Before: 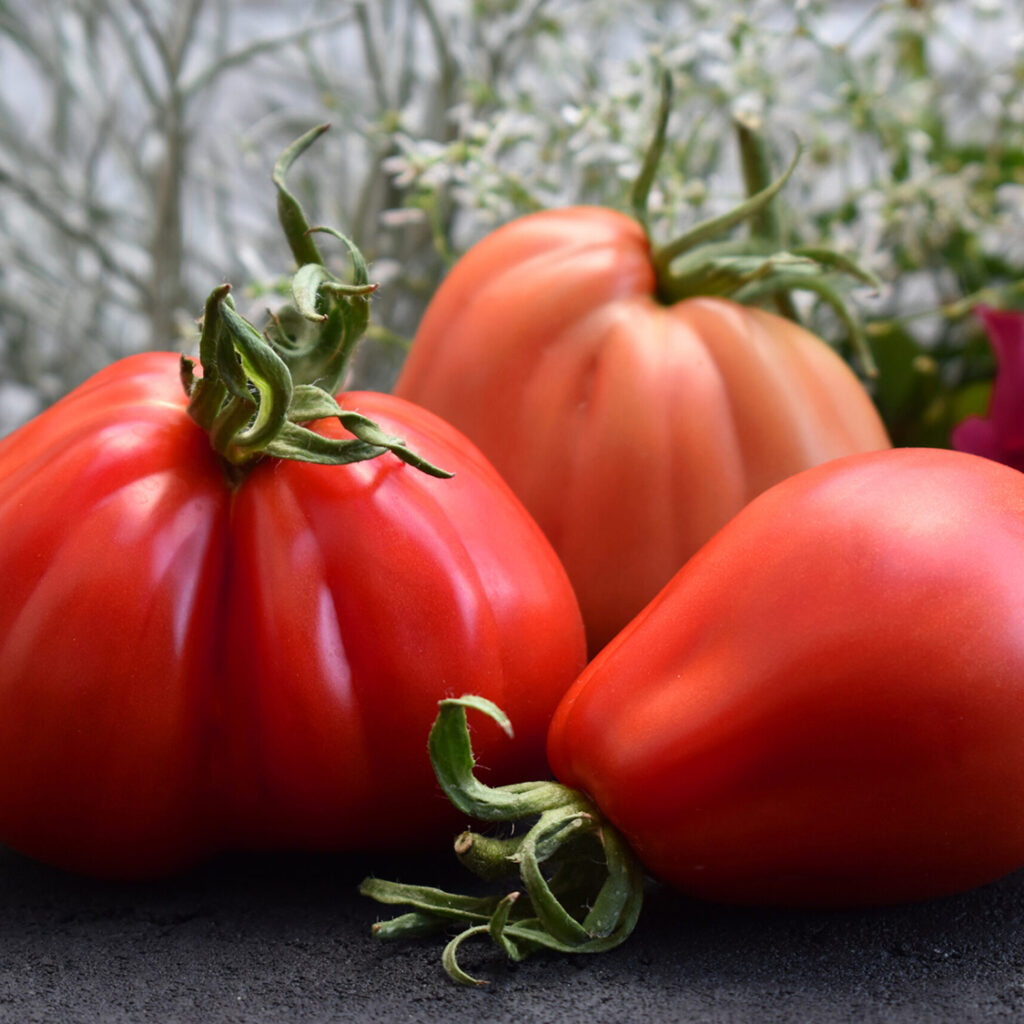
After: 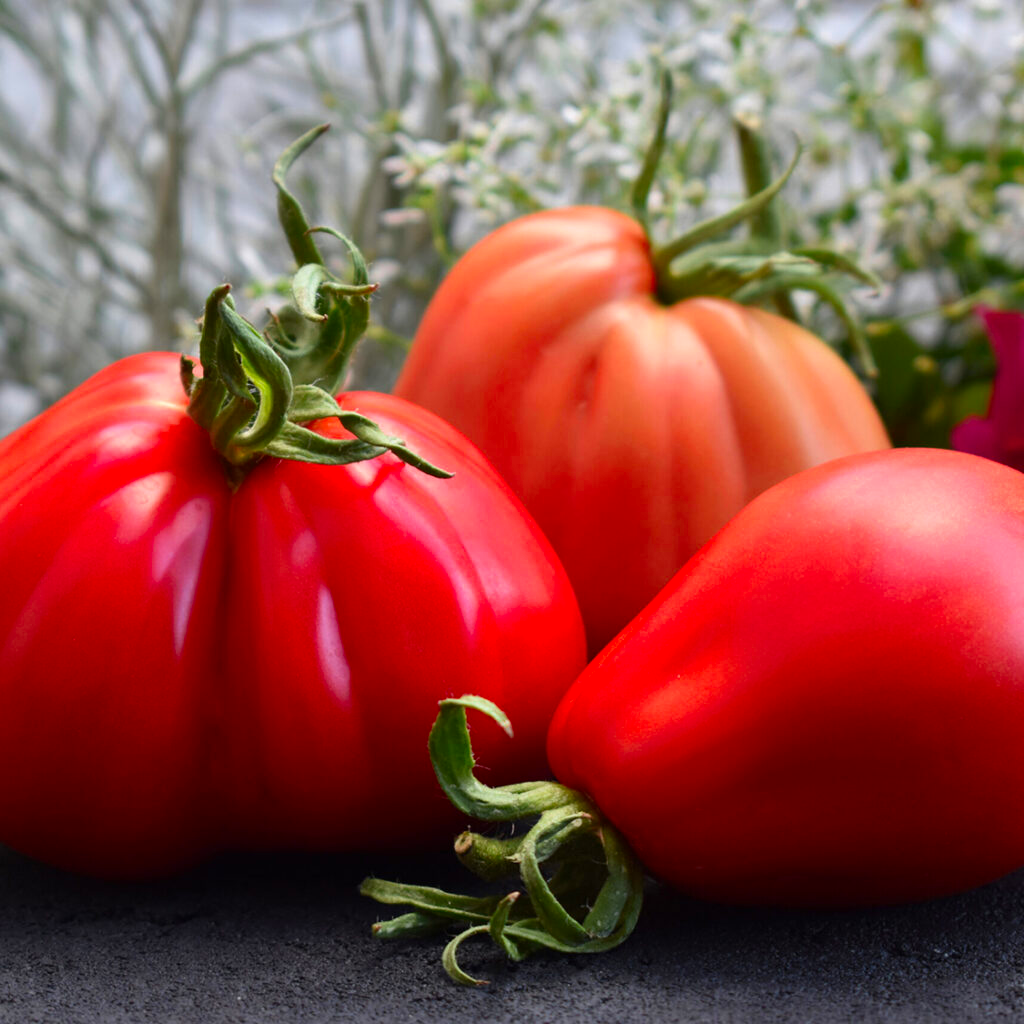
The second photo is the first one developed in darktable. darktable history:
color correction: highlights b* -0.022, saturation 1.3
